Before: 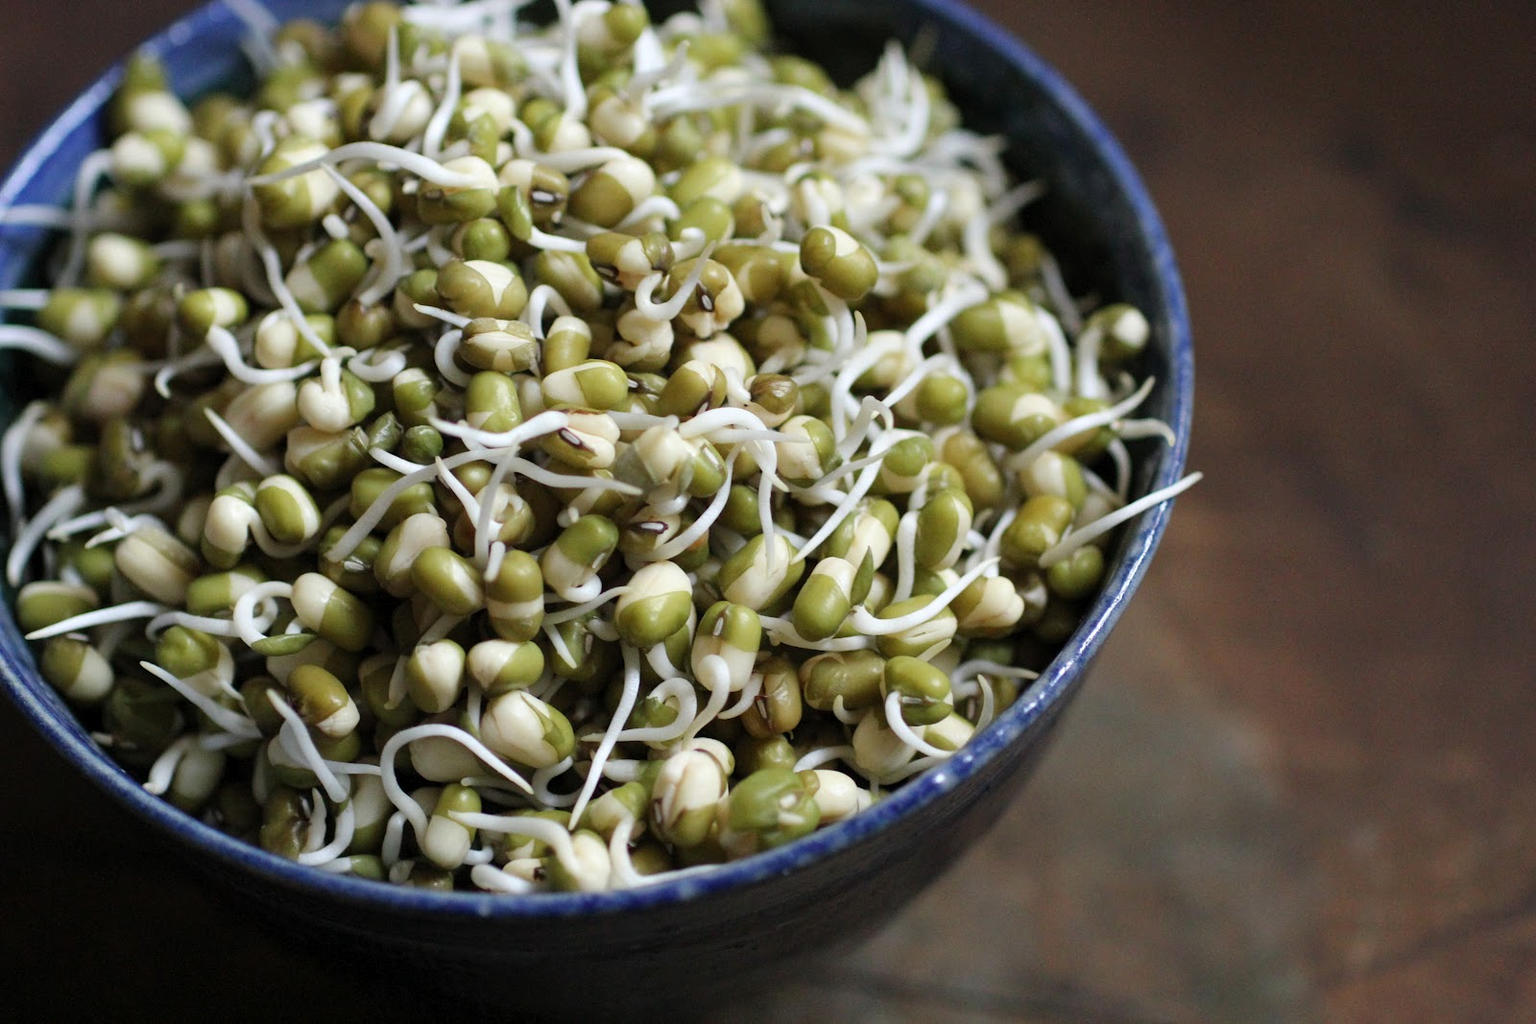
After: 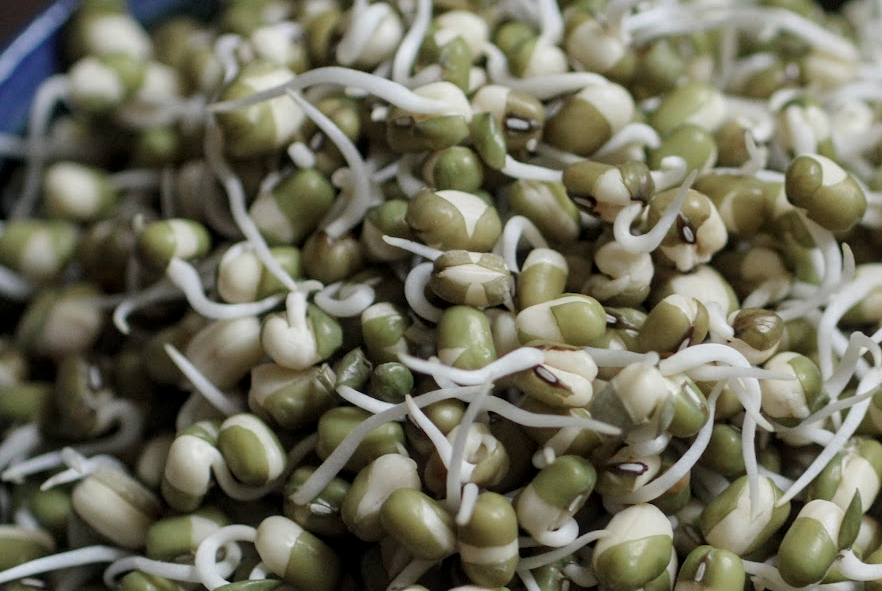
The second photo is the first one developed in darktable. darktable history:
crop and rotate: left 3.051%, top 7.667%, right 41.808%, bottom 36.884%
exposure: exposure -0.344 EV, compensate highlight preservation false
local contrast: on, module defaults
color zones: curves: ch0 [(0, 0.5) (0.125, 0.4) (0.25, 0.5) (0.375, 0.4) (0.5, 0.4) (0.625, 0.35) (0.75, 0.35) (0.875, 0.5)]; ch1 [(0, 0.35) (0.125, 0.45) (0.25, 0.35) (0.375, 0.35) (0.5, 0.35) (0.625, 0.35) (0.75, 0.45) (0.875, 0.35)]; ch2 [(0, 0.6) (0.125, 0.5) (0.25, 0.5) (0.375, 0.6) (0.5, 0.6) (0.625, 0.5) (0.75, 0.5) (0.875, 0.5)]
